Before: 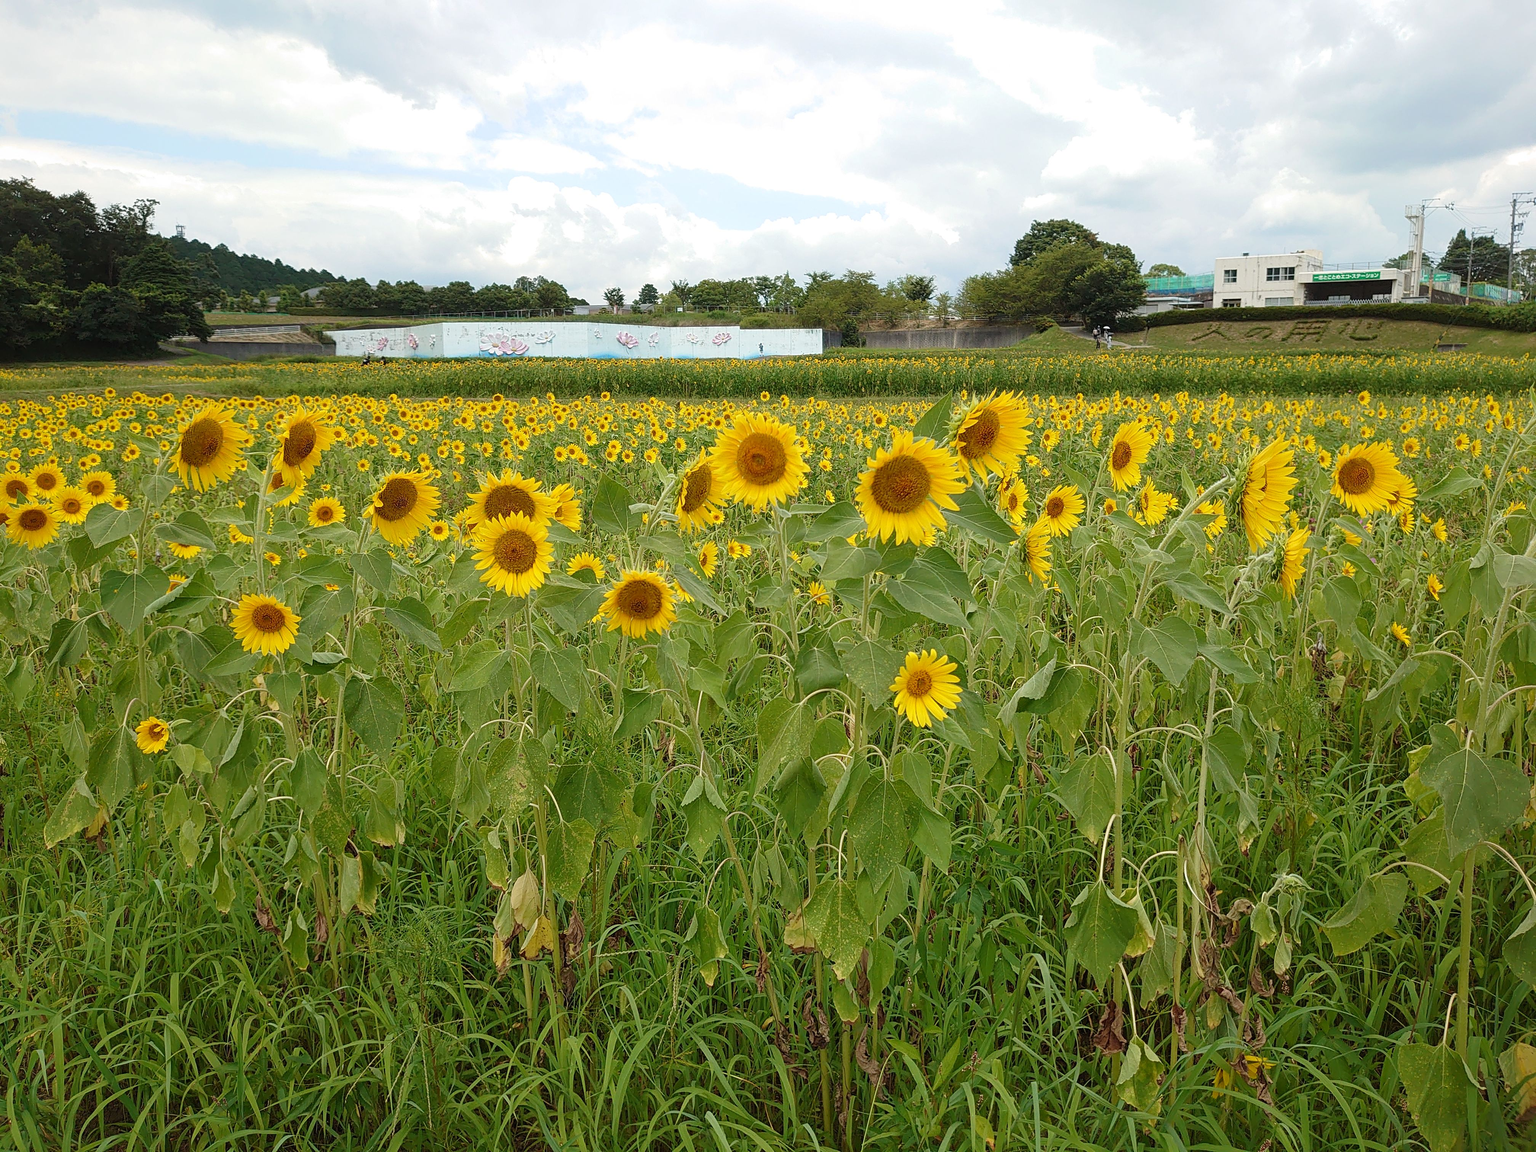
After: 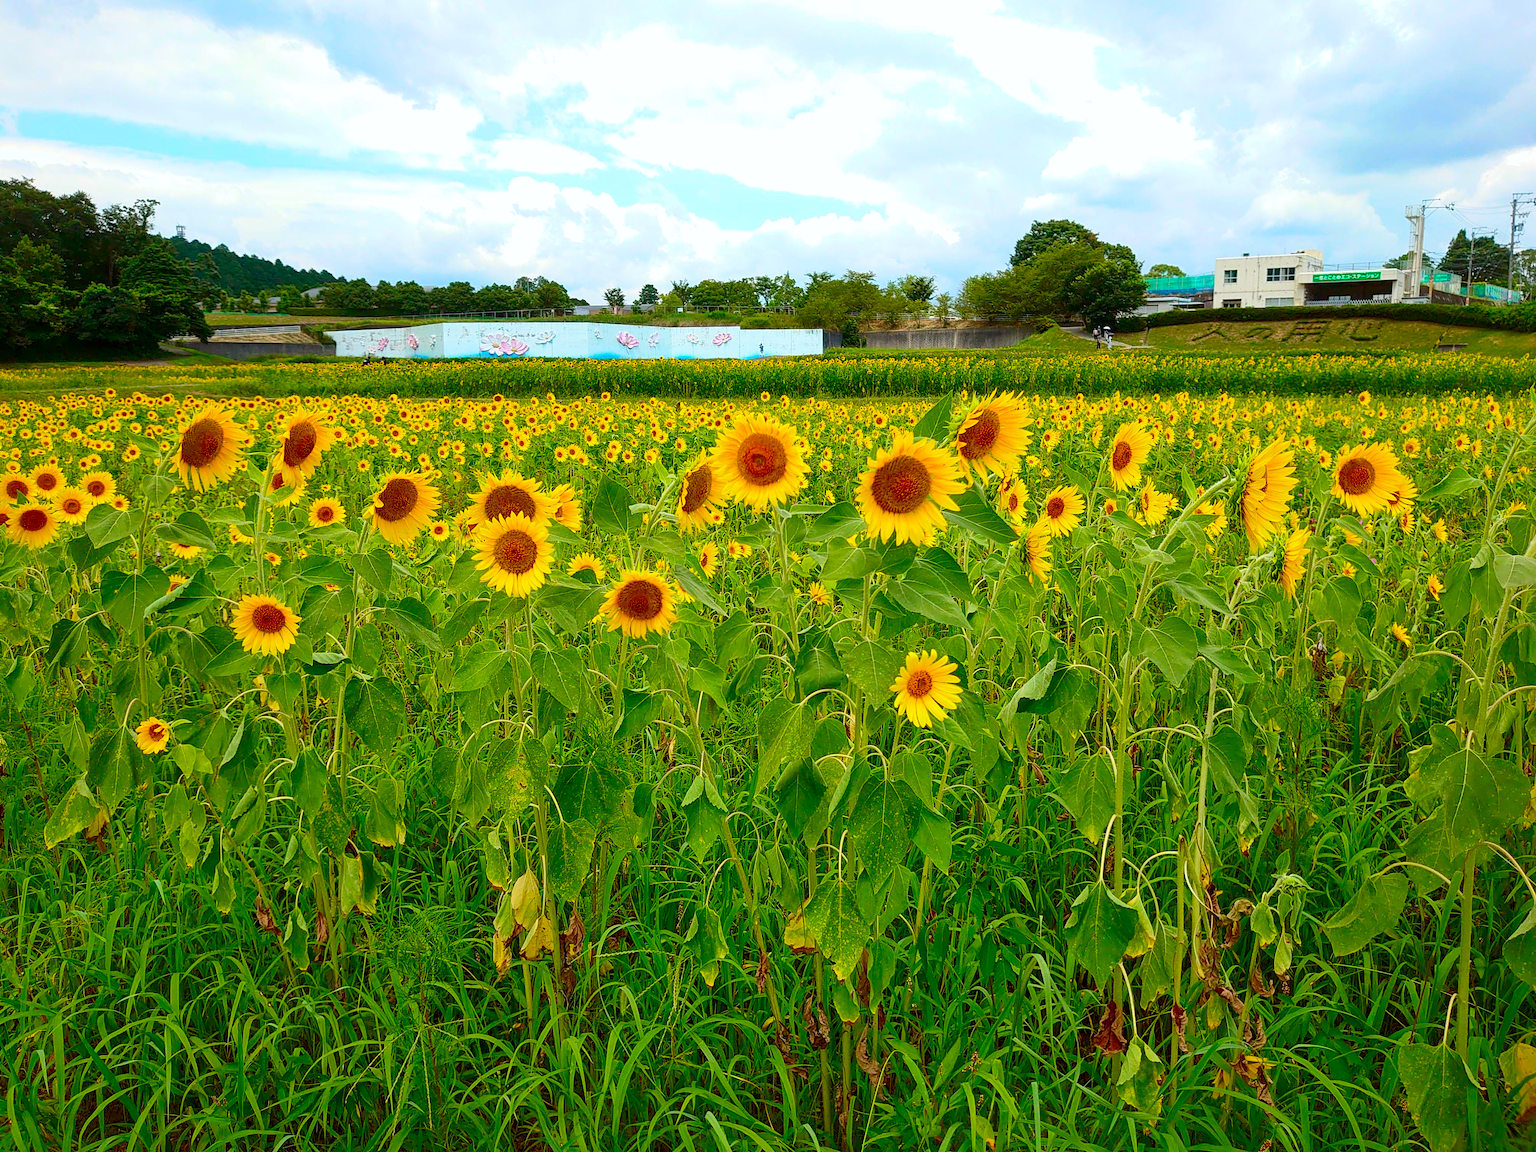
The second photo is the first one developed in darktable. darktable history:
contrast brightness saturation: contrast 0.26, brightness 0.02, saturation 0.87
shadows and highlights: on, module defaults
exposure: black level correction 0.004, exposure 0.014 EV, compensate highlight preservation false
white balance: red 0.988, blue 1.017
